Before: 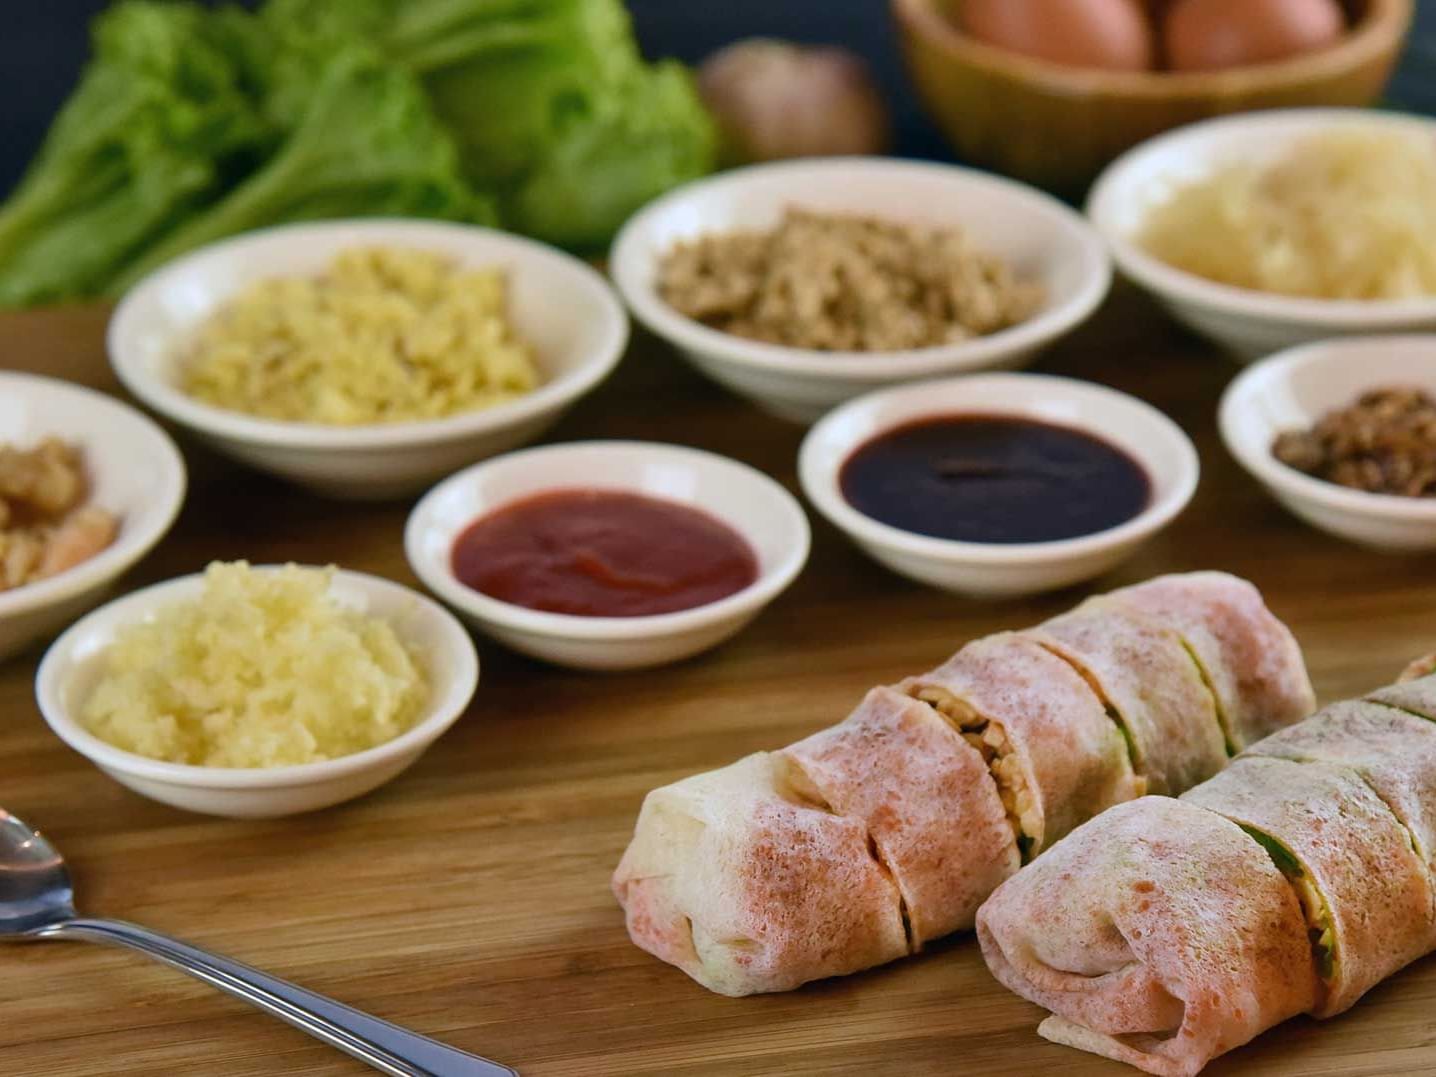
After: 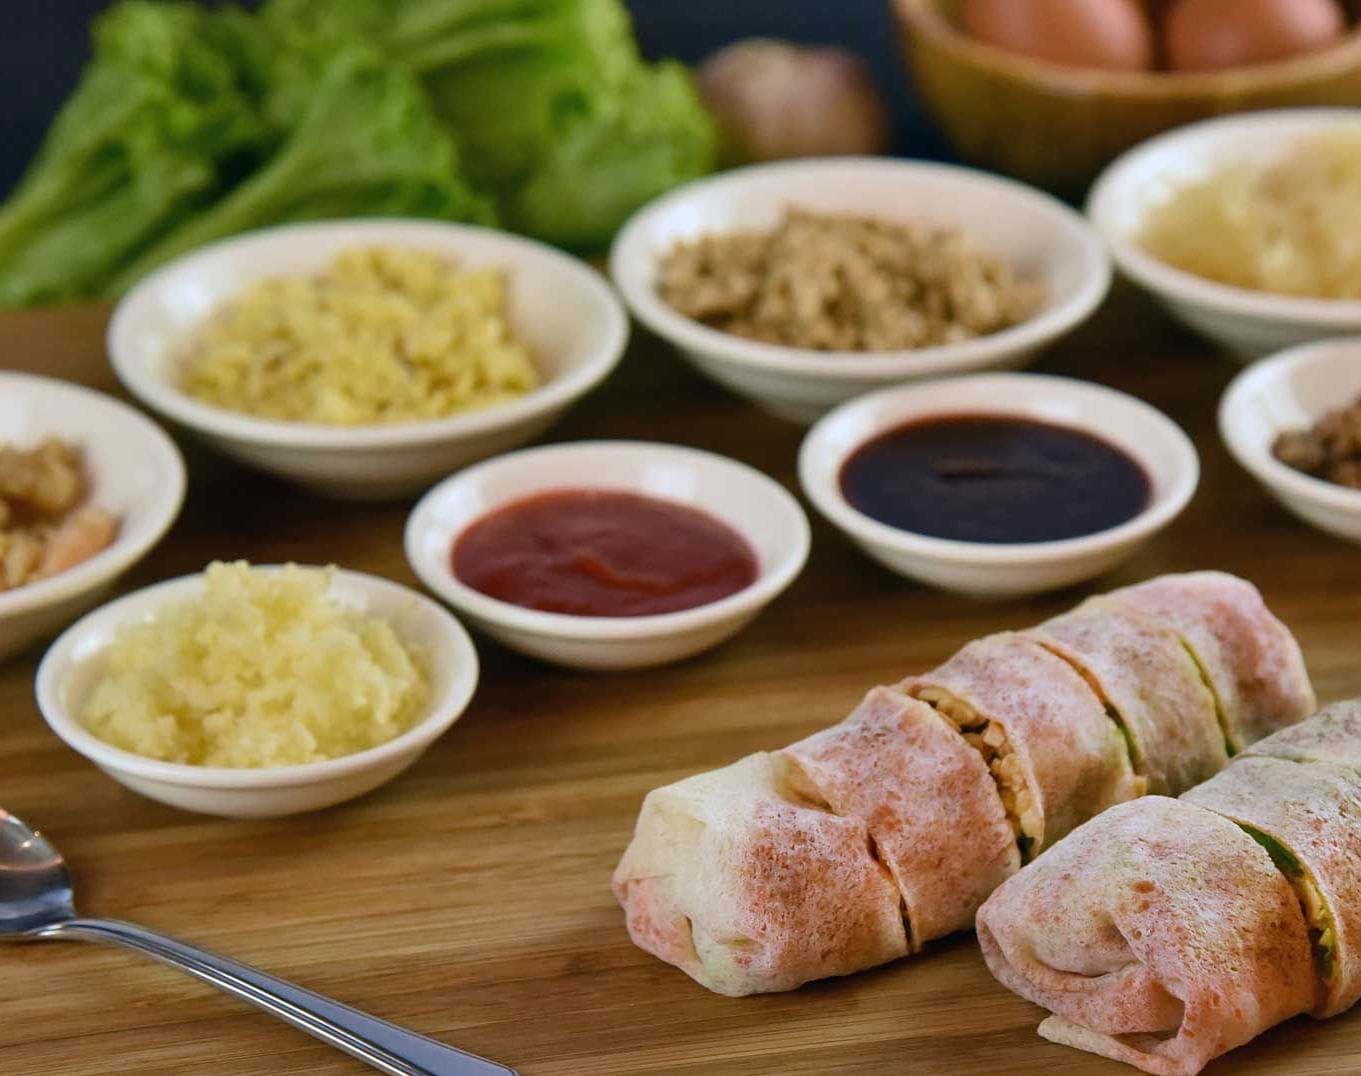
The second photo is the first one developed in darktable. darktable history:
crop and rotate: right 5.199%
